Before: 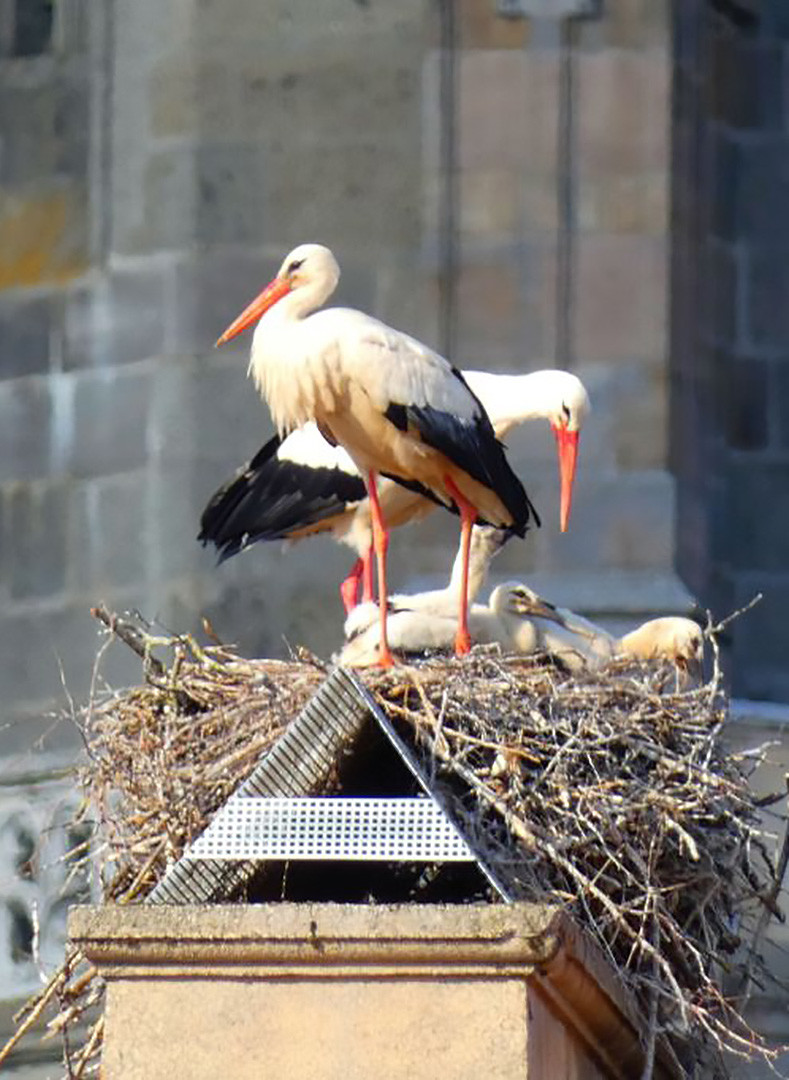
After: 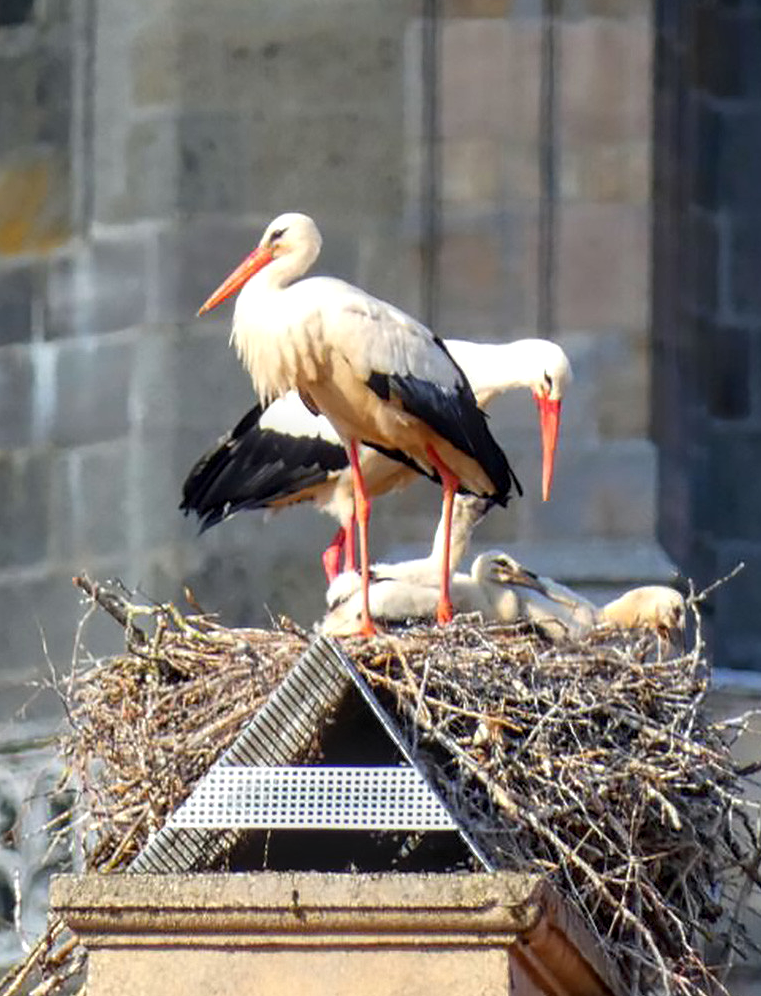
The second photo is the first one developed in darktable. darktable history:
tone equalizer: -8 EV -0.554 EV
local contrast: detail 130%
crop: left 2.331%, top 2.89%, right 1.137%, bottom 4.845%
